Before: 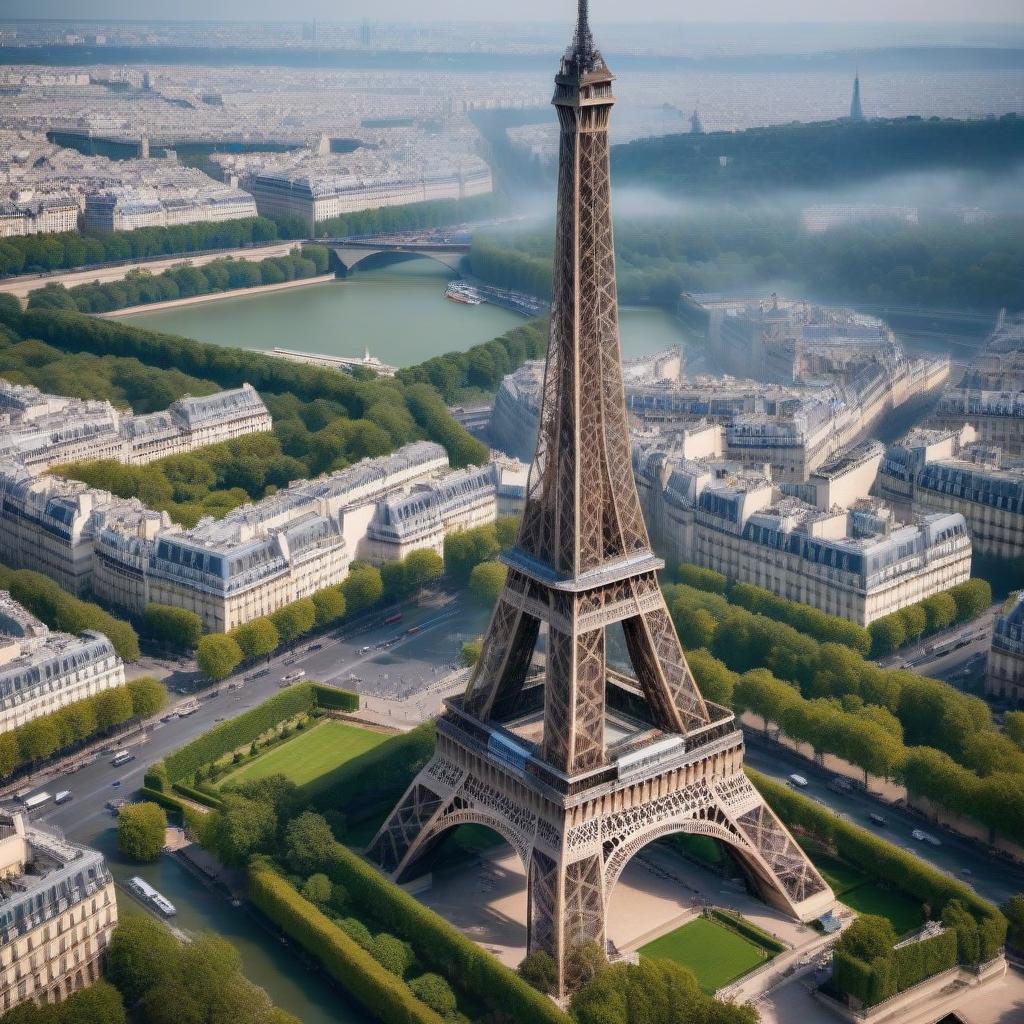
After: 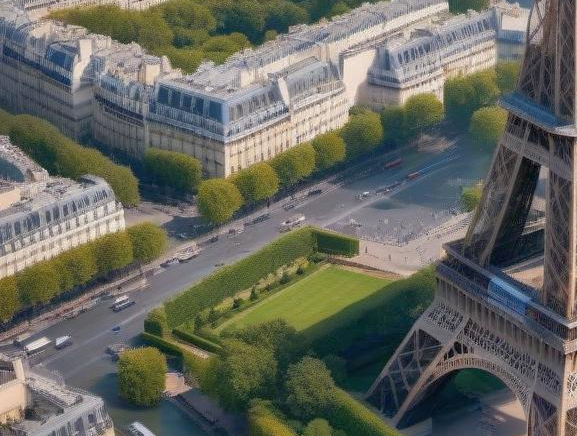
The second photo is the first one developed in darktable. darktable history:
crop: top 44.483%, right 43.593%, bottom 12.892%
shadows and highlights: on, module defaults
exposure: compensate highlight preservation false
